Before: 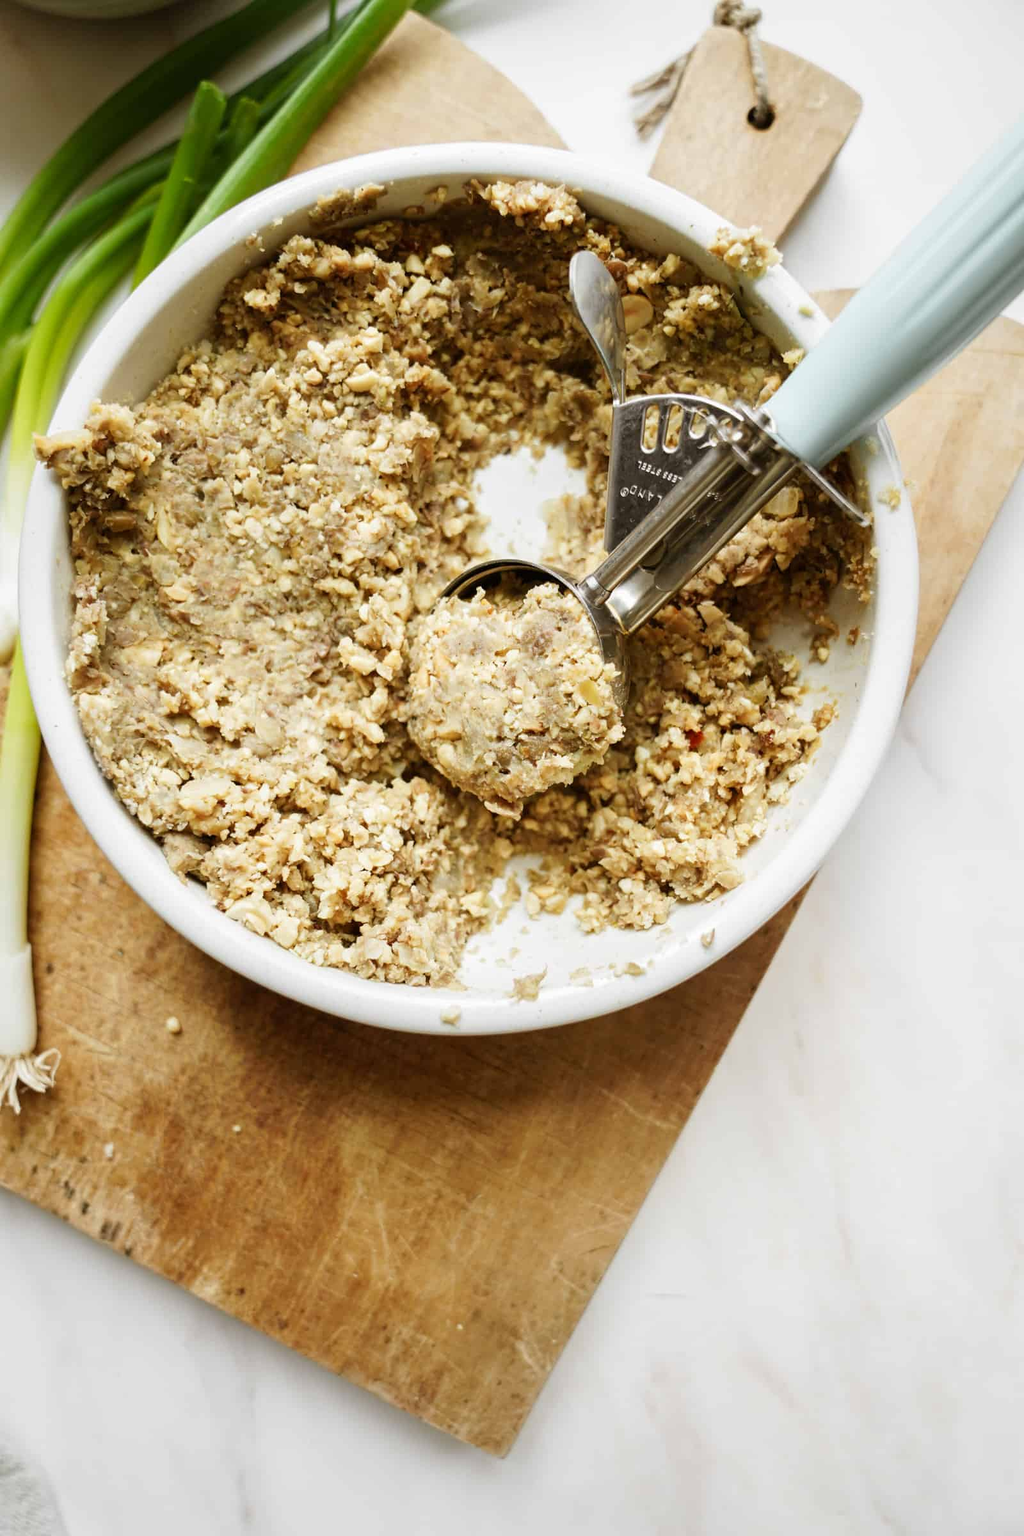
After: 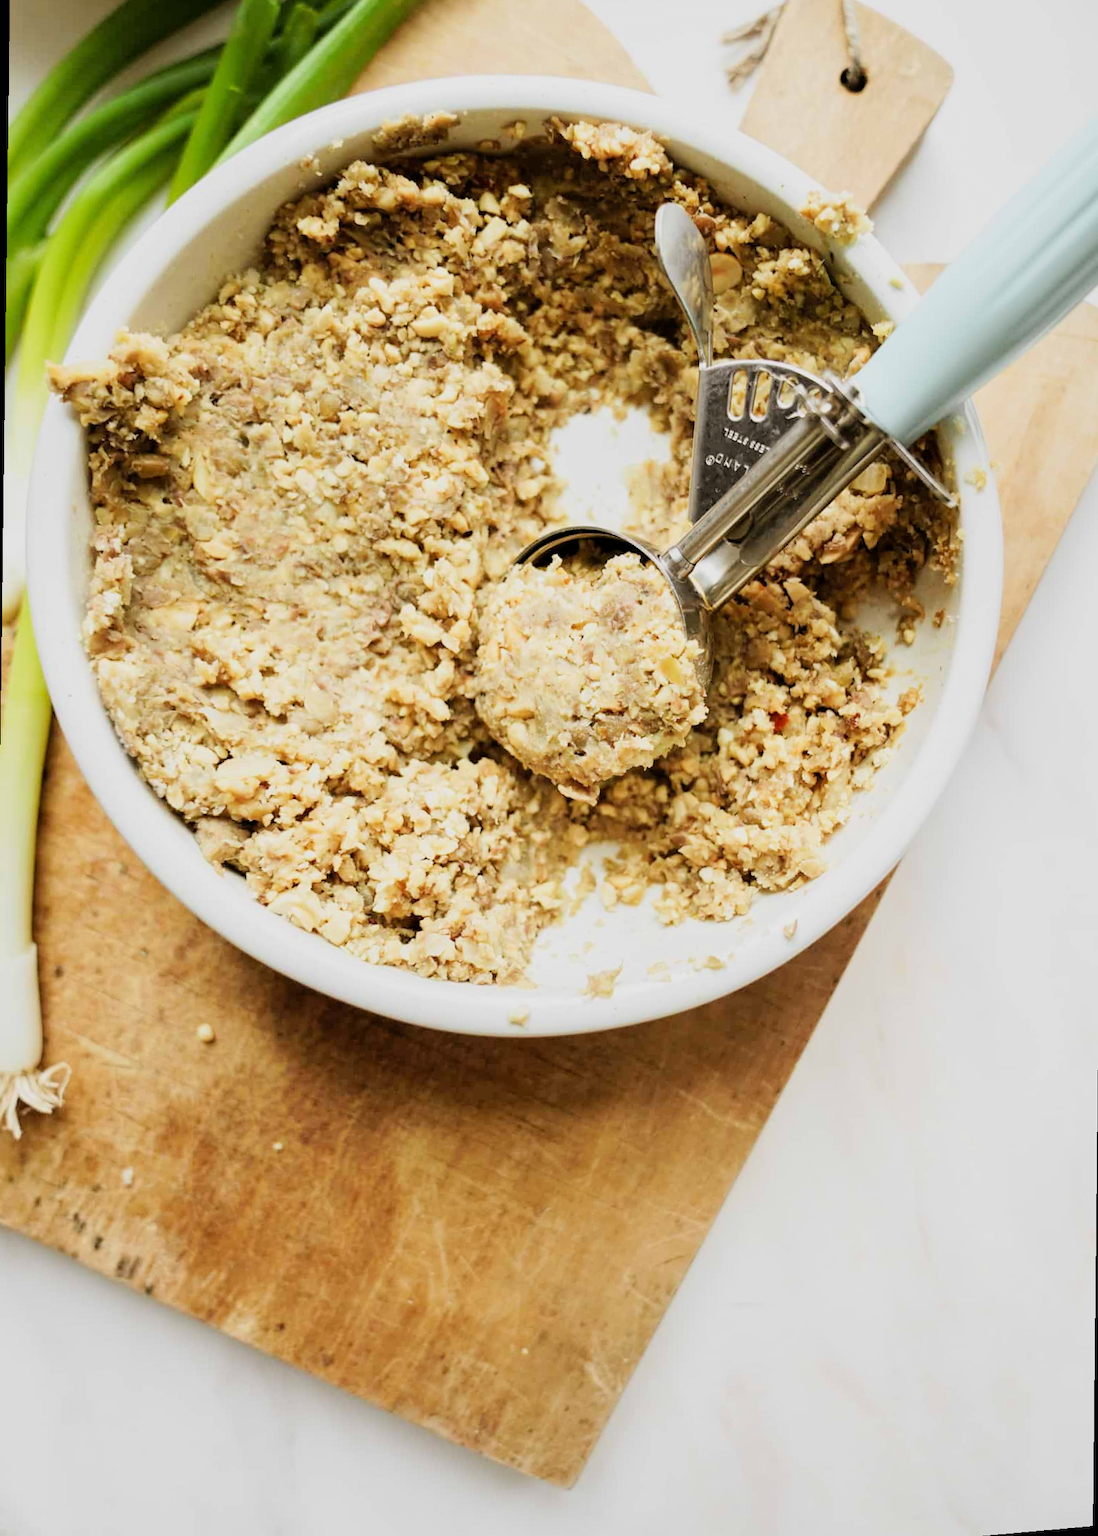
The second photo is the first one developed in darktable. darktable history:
exposure: exposure 0.564 EV, compensate highlight preservation false
filmic rgb: black relative exposure -7.65 EV, white relative exposure 4.56 EV, hardness 3.61, color science v6 (2022)
rotate and perspective: rotation 0.679°, lens shift (horizontal) 0.136, crop left 0.009, crop right 0.991, crop top 0.078, crop bottom 0.95
